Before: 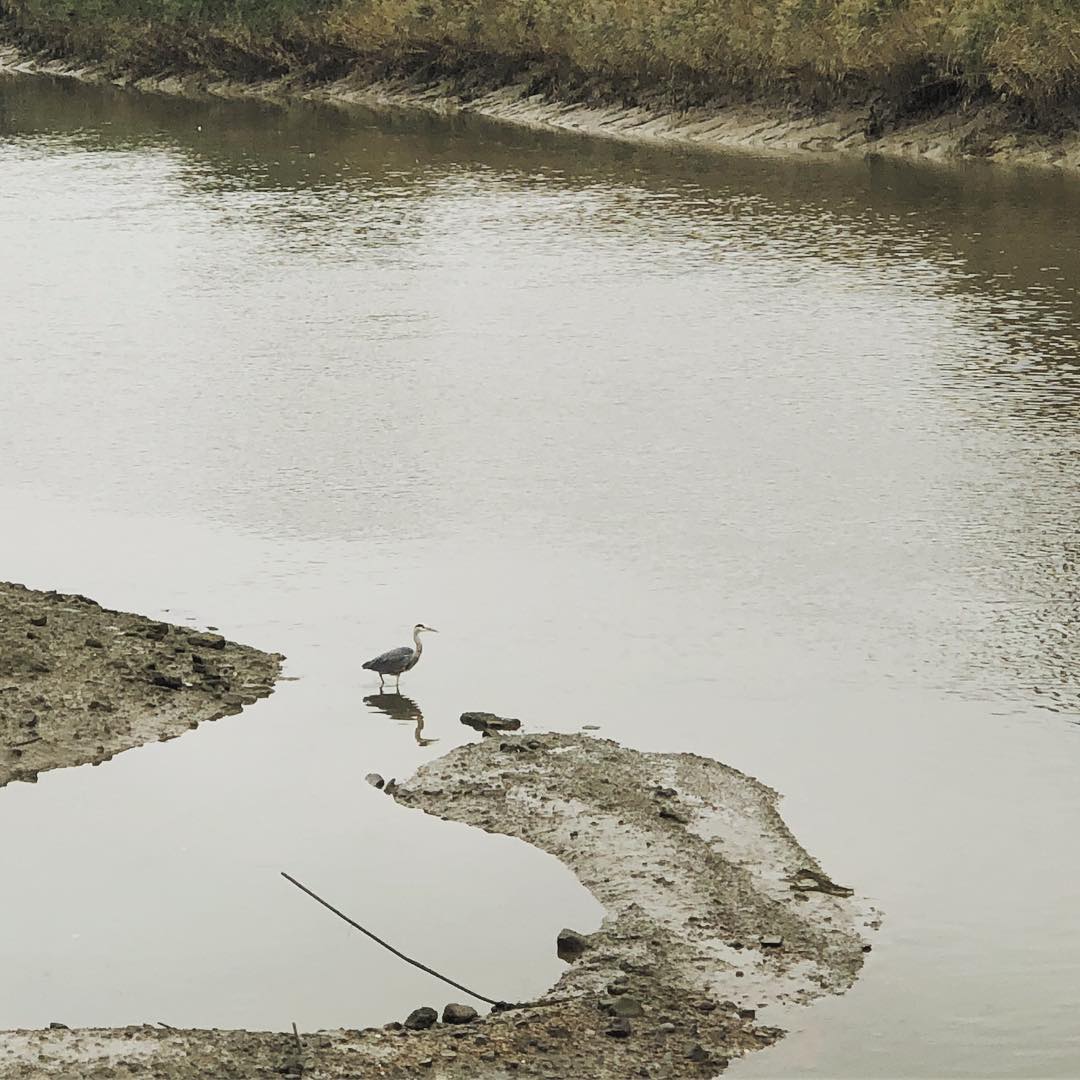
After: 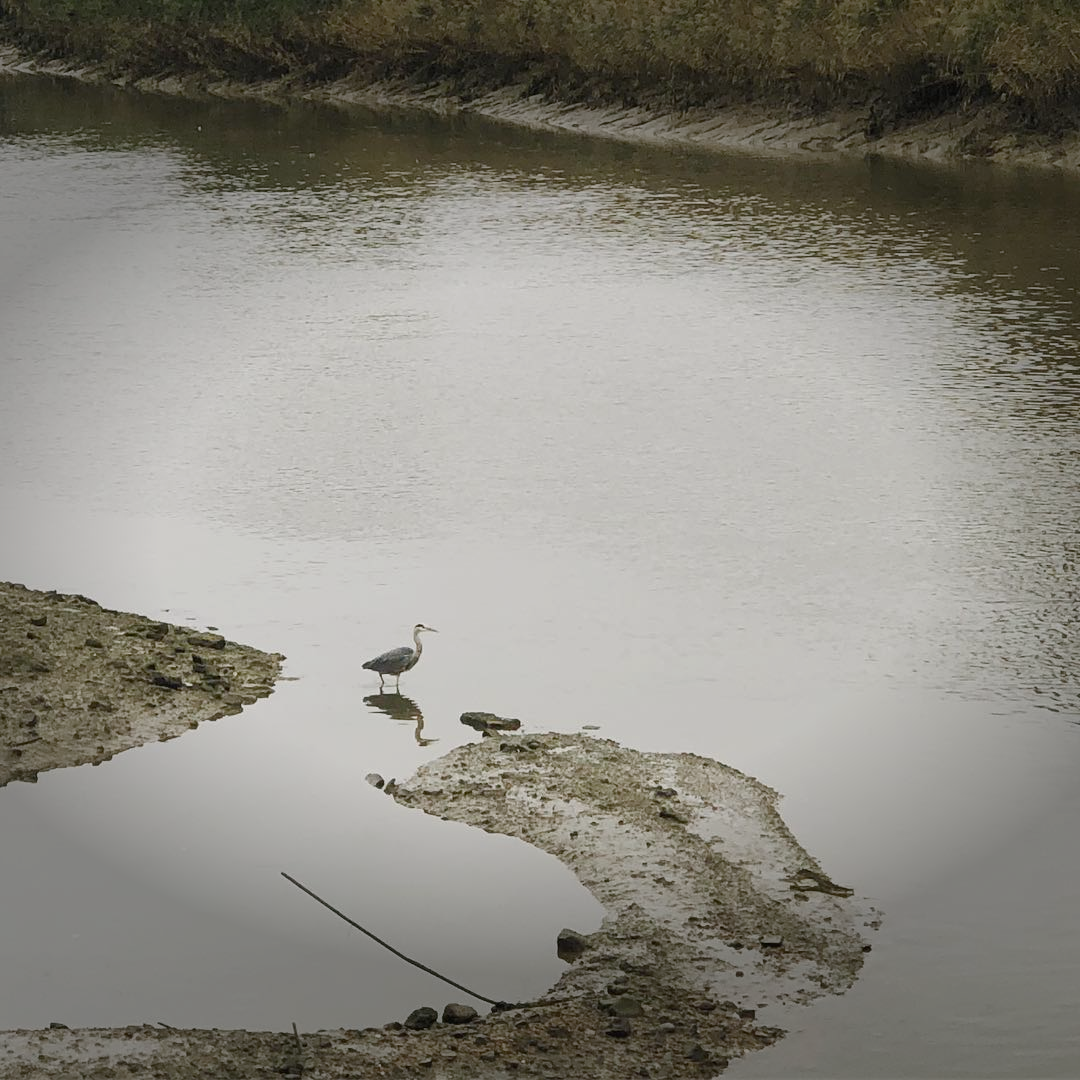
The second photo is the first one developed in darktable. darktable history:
vignetting: fall-off start 70.97%, brightness -0.584, saturation -0.118, width/height ratio 1.333
color balance rgb: shadows lift › chroma 1%, shadows lift › hue 113°, highlights gain › chroma 0.2%, highlights gain › hue 333°, perceptual saturation grading › global saturation 20%, perceptual saturation grading › highlights -50%, perceptual saturation grading › shadows 25%, contrast -10%
